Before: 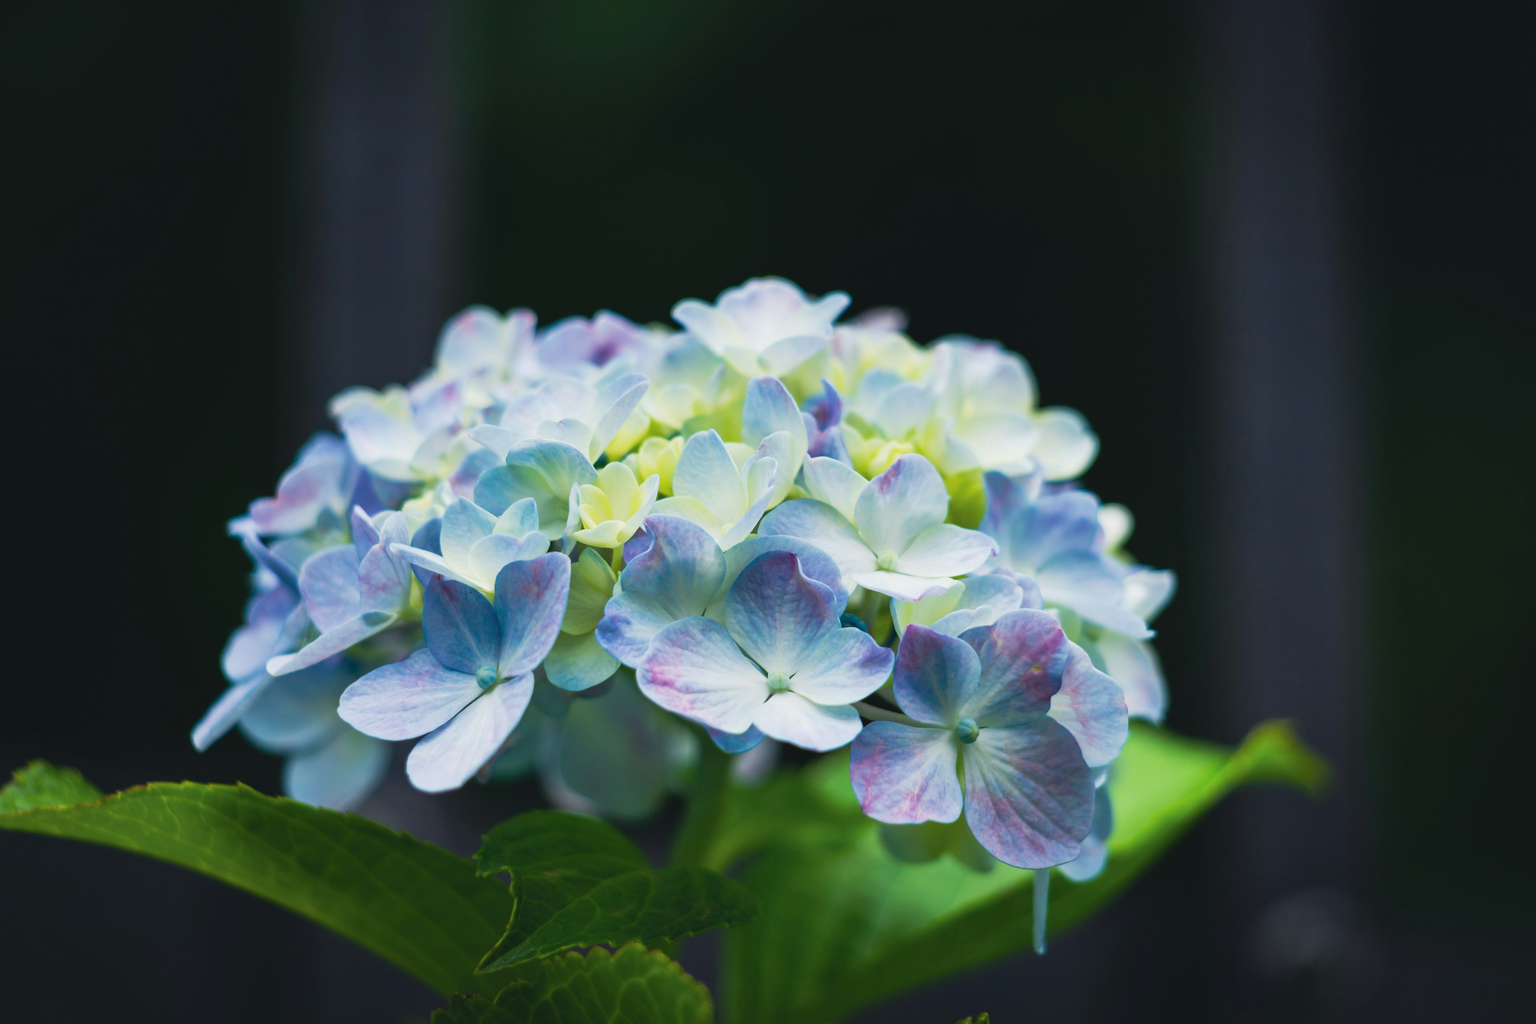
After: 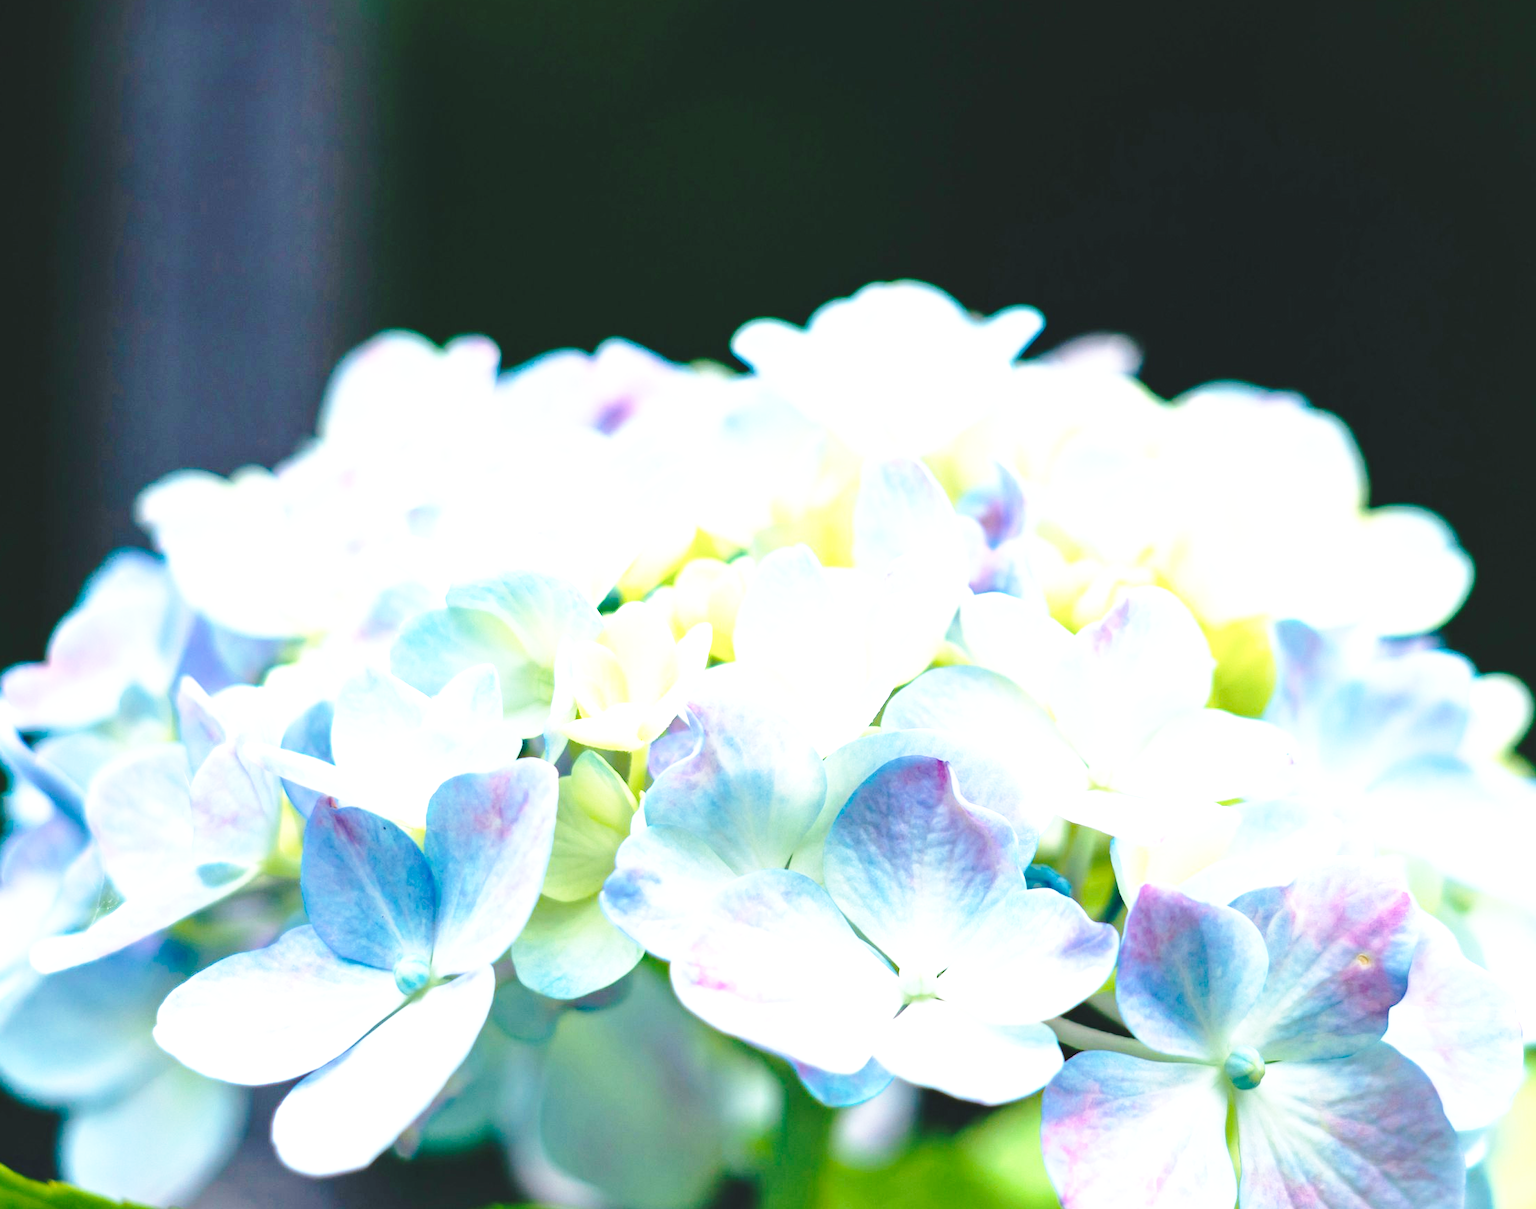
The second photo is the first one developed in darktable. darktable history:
base curve: curves: ch0 [(0, 0) (0.036, 0.037) (0.121, 0.228) (0.46, 0.76) (0.859, 0.983) (1, 1)], preserve colors none
exposure: black level correction 0, exposure 1.2 EV, compensate exposure bias true, compensate highlight preservation false
crop: left 16.202%, top 11.208%, right 26.045%, bottom 20.557%
sharpen: radius 2.883, amount 0.868, threshold 47.523
